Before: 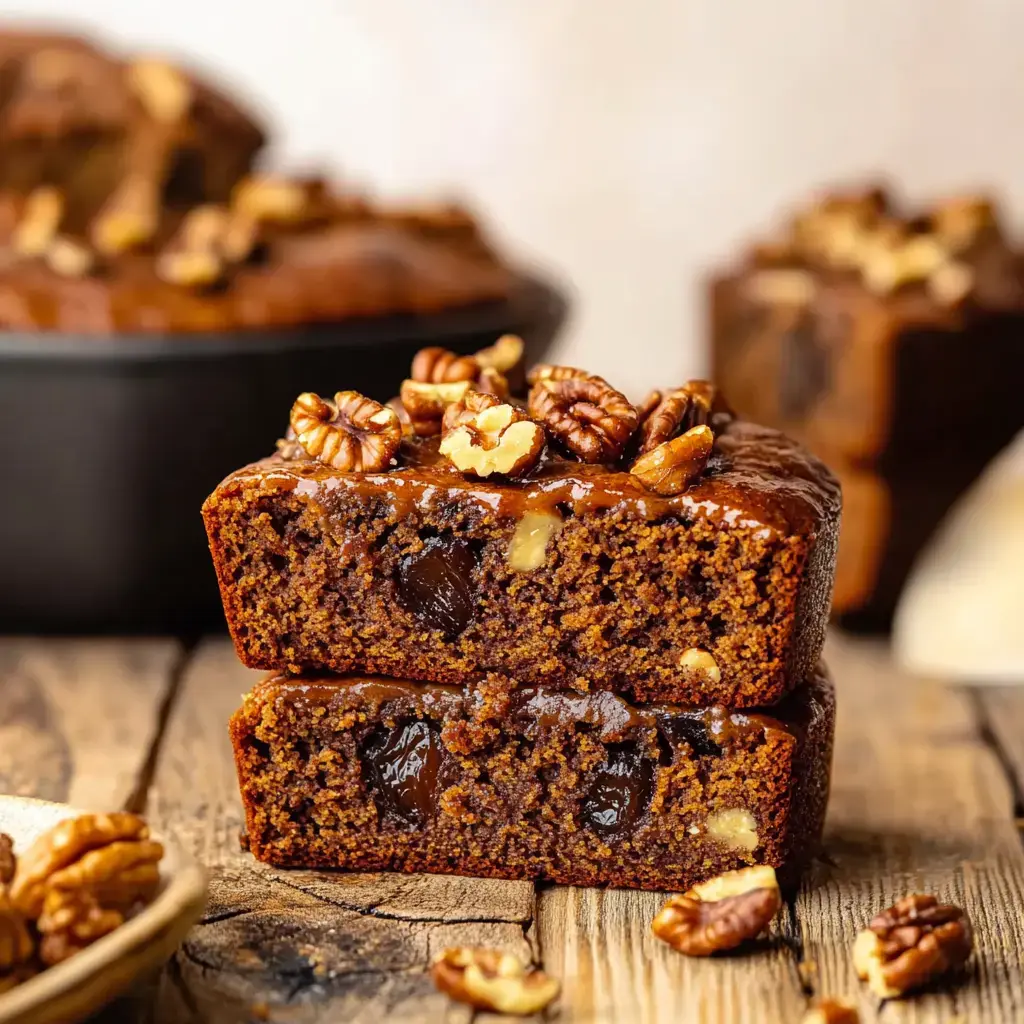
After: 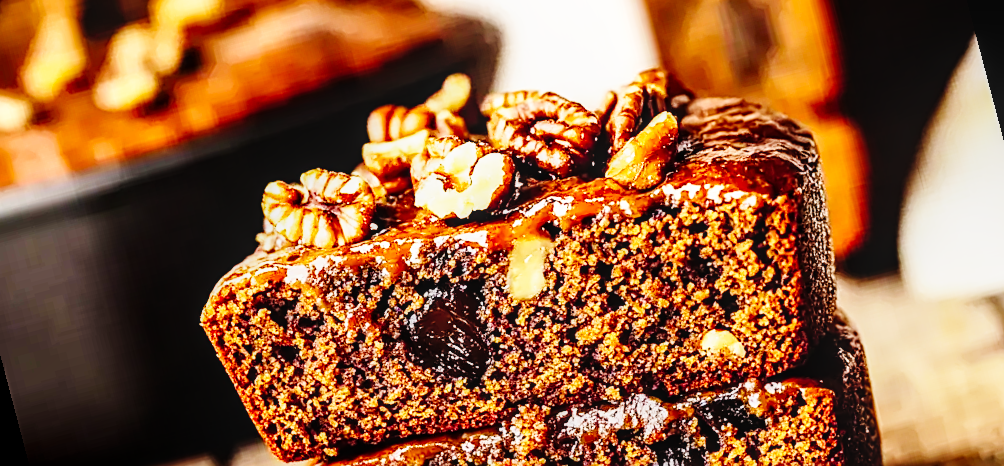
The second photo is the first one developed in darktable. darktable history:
tone equalizer: -8 EV -0.417 EV, -7 EV -0.389 EV, -6 EV -0.333 EV, -5 EV -0.222 EV, -3 EV 0.222 EV, -2 EV 0.333 EV, -1 EV 0.389 EV, +0 EV 0.417 EV, edges refinement/feathering 500, mask exposure compensation -1.57 EV, preserve details no
base curve: curves: ch0 [(0, 0) (0, 0) (0.002, 0.001) (0.008, 0.003) (0.019, 0.011) (0.037, 0.037) (0.064, 0.11) (0.102, 0.232) (0.152, 0.379) (0.216, 0.524) (0.296, 0.665) (0.394, 0.789) (0.512, 0.881) (0.651, 0.945) (0.813, 0.986) (1, 1)], preserve colors none
local contrast: on, module defaults
crop: top 11.038%, bottom 13.962%
sharpen: on, module defaults
rotate and perspective: rotation -14.8°, crop left 0.1, crop right 0.903, crop top 0.25, crop bottom 0.748
